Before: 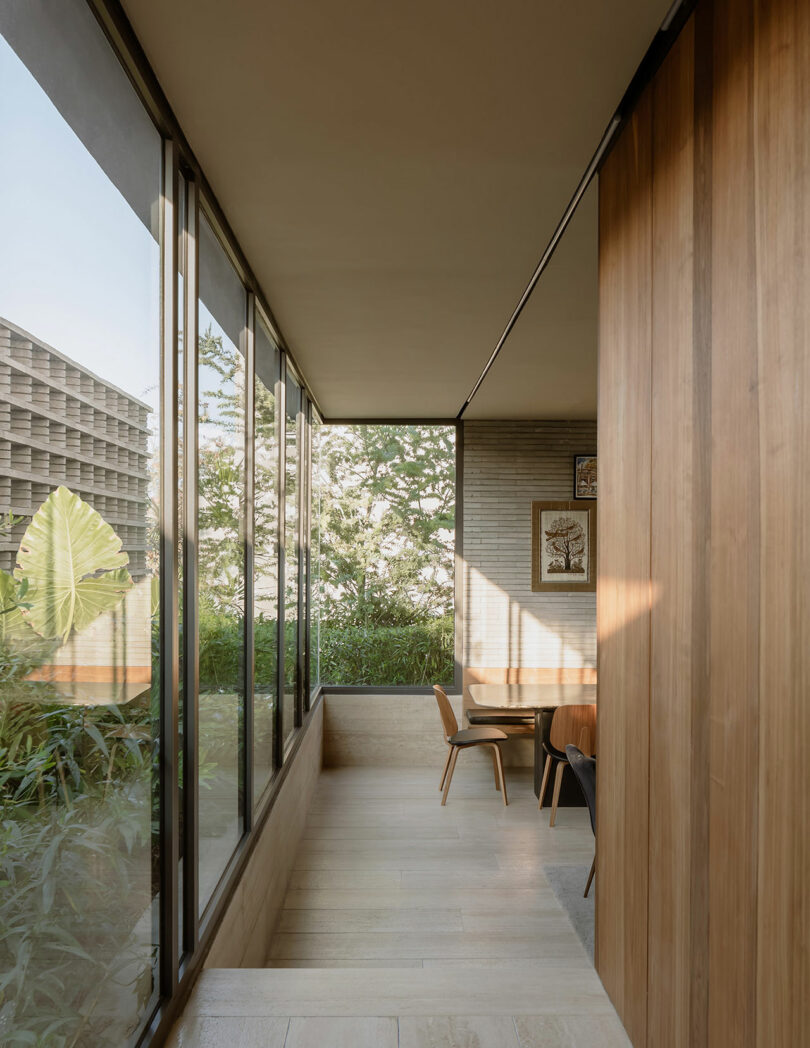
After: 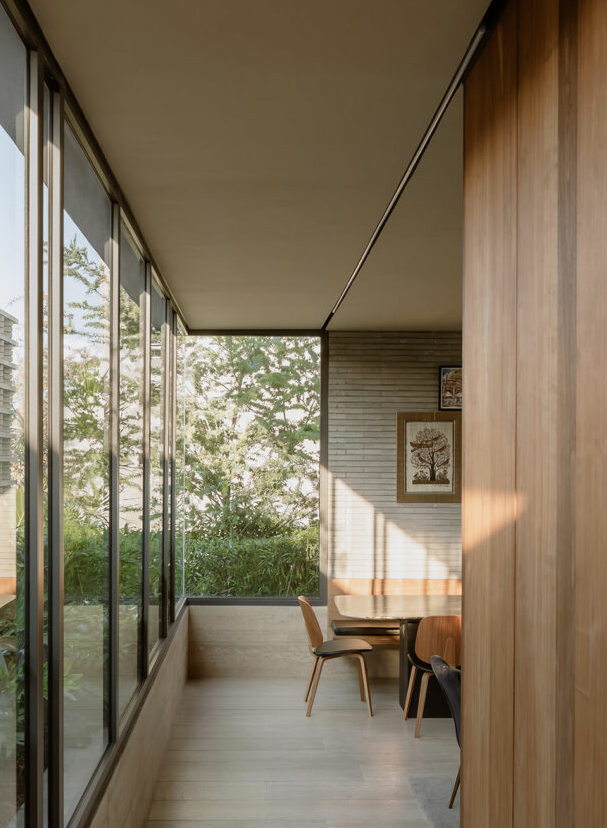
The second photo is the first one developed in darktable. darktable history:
crop: left 16.743%, top 8.515%, right 8.275%, bottom 12.462%
